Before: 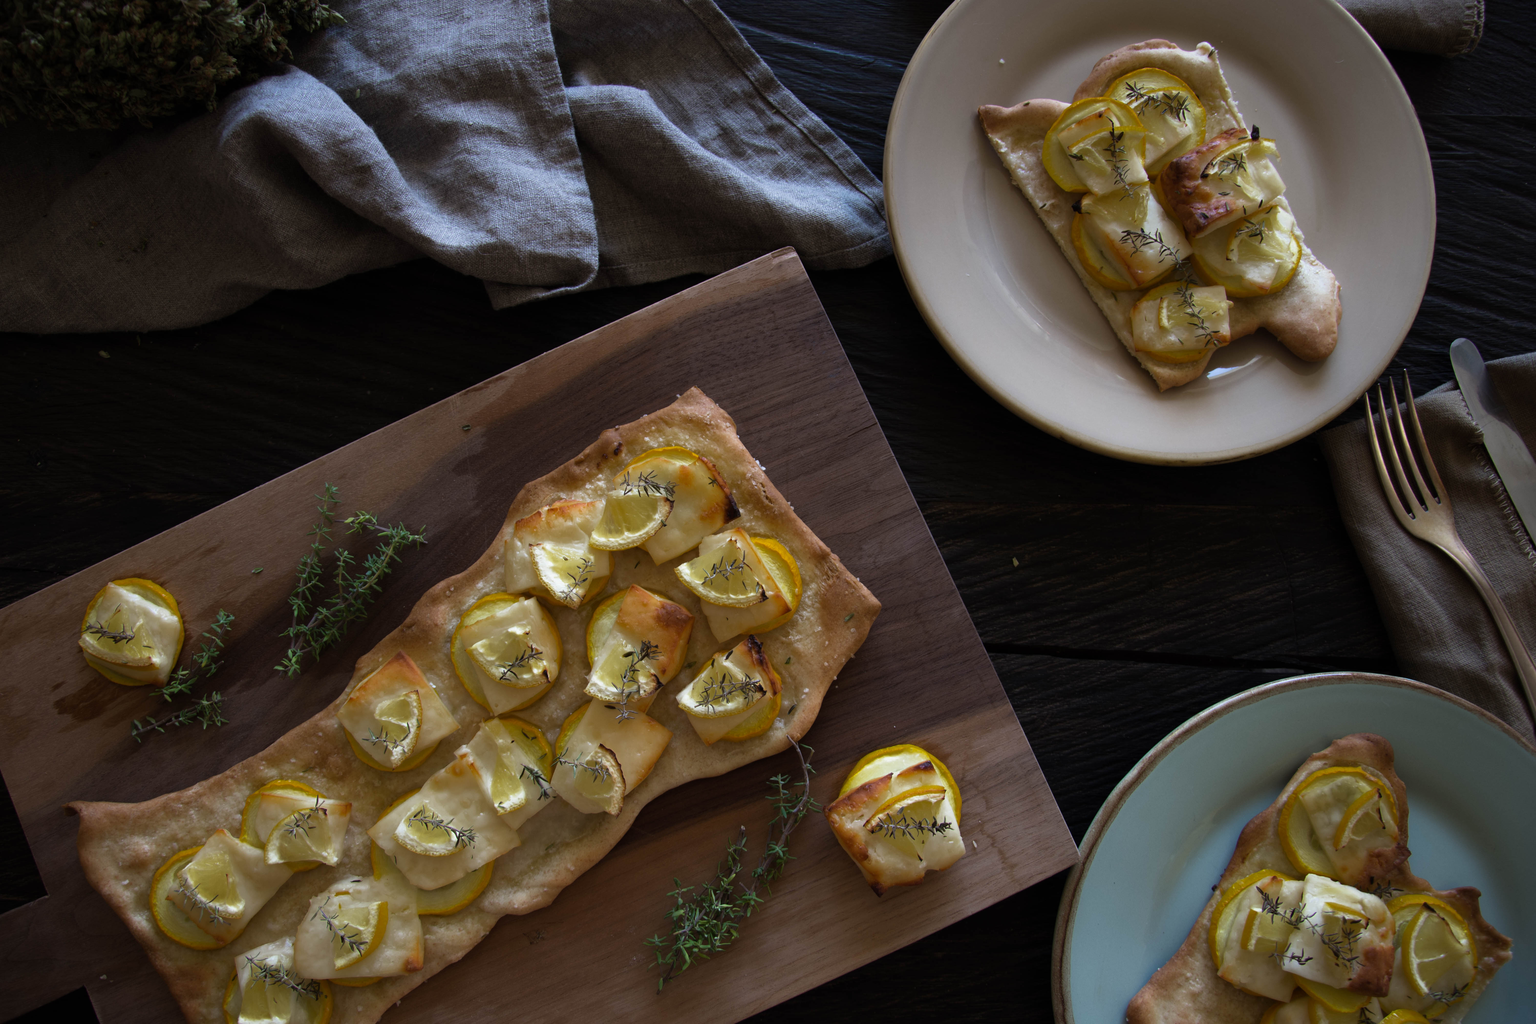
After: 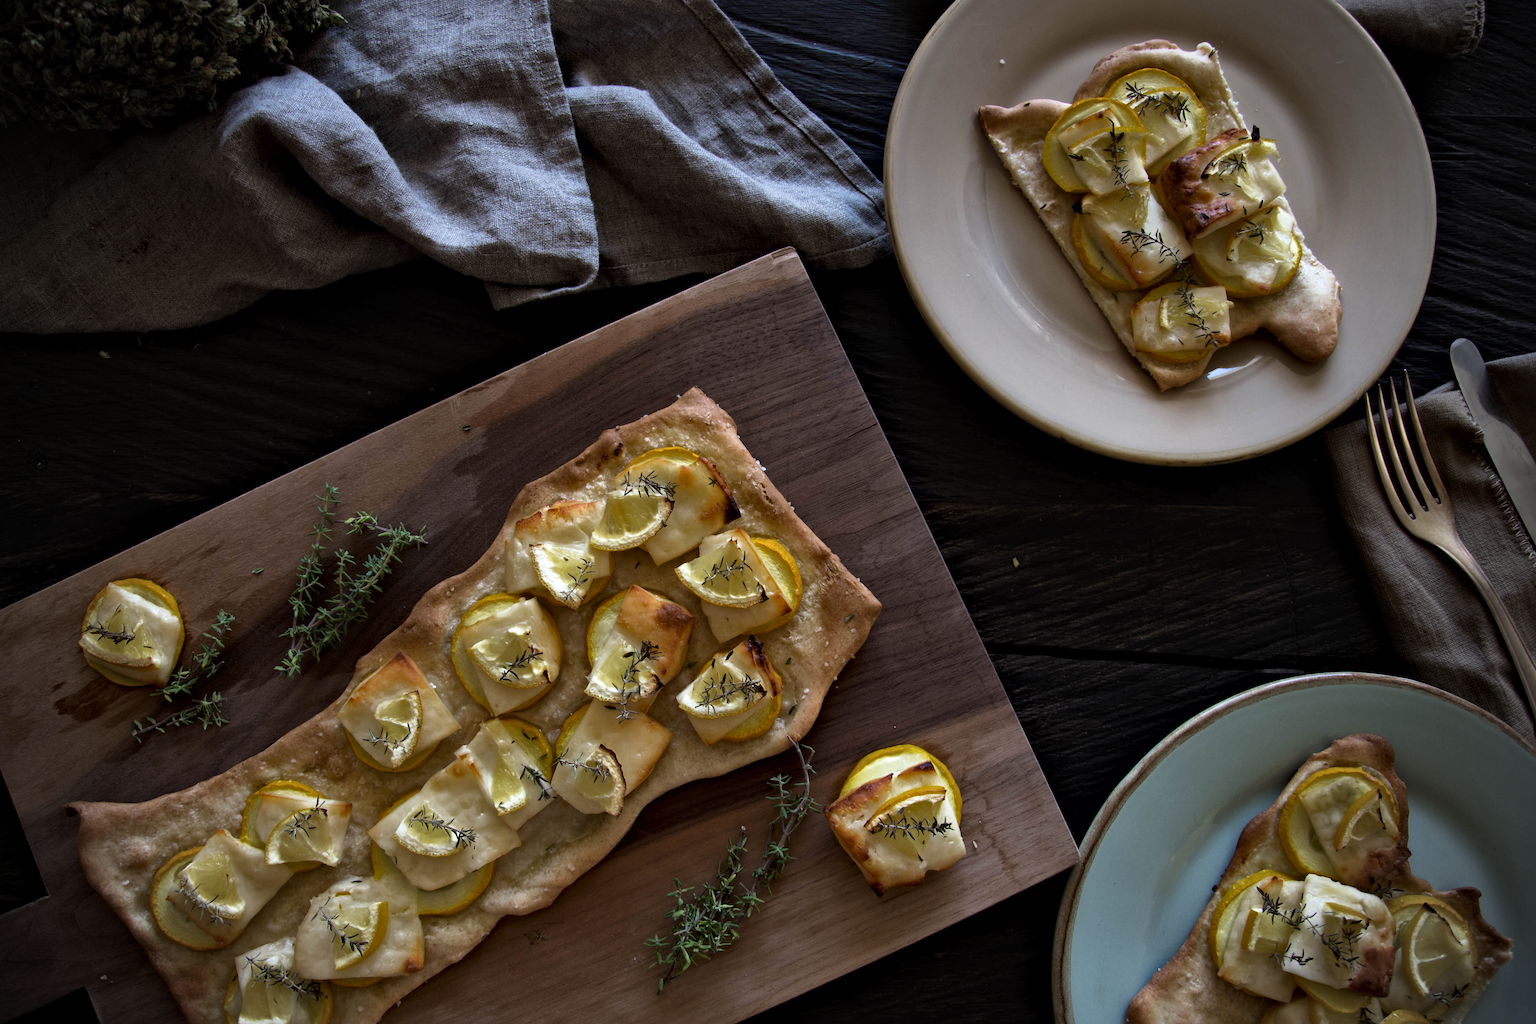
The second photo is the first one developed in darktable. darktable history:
local contrast: mode bilateral grid, contrast 24, coarseness 60, detail 152%, midtone range 0.2
vignetting: unbound false
